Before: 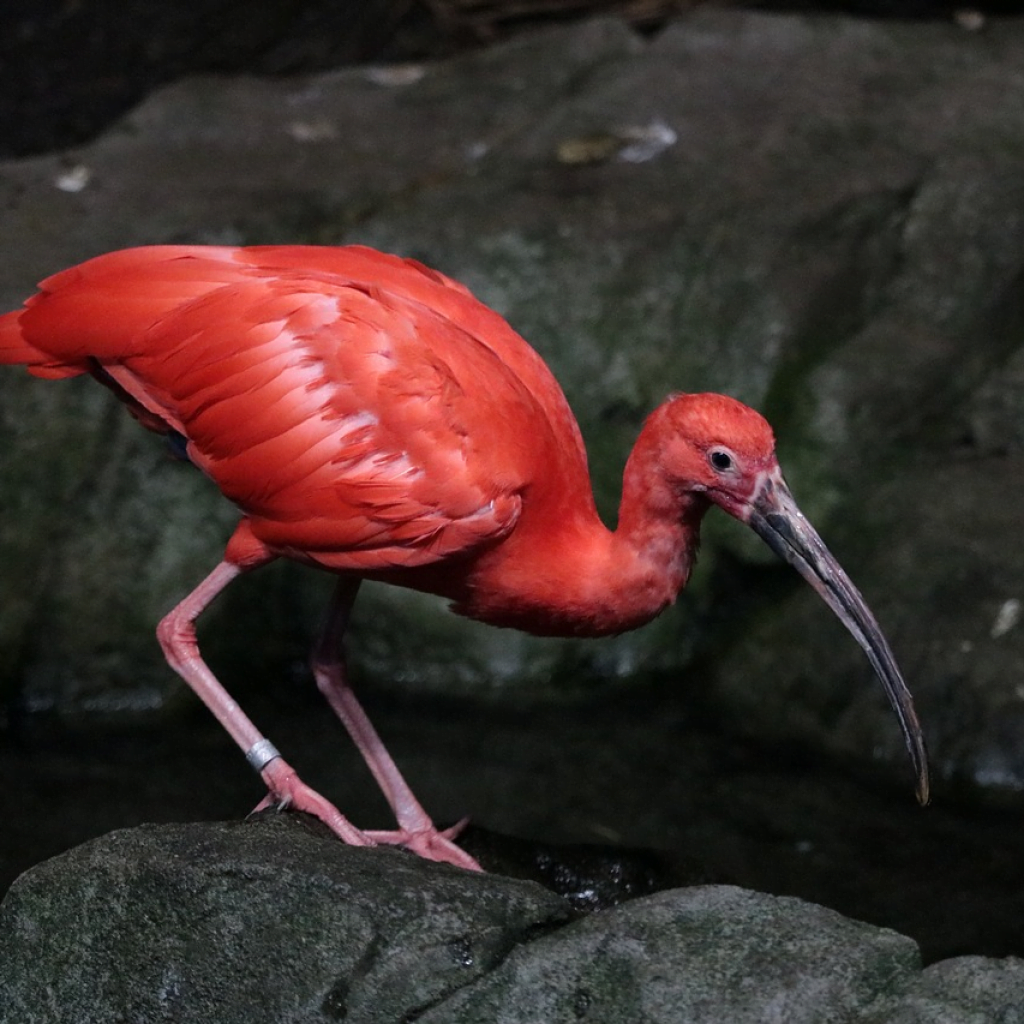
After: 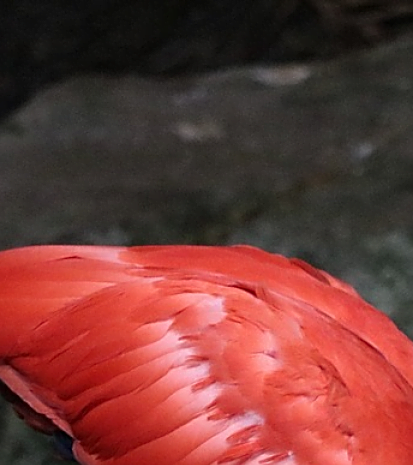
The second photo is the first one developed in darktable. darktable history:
crop and rotate: left 11.146%, top 0.081%, right 48.429%, bottom 54.418%
sharpen: on, module defaults
